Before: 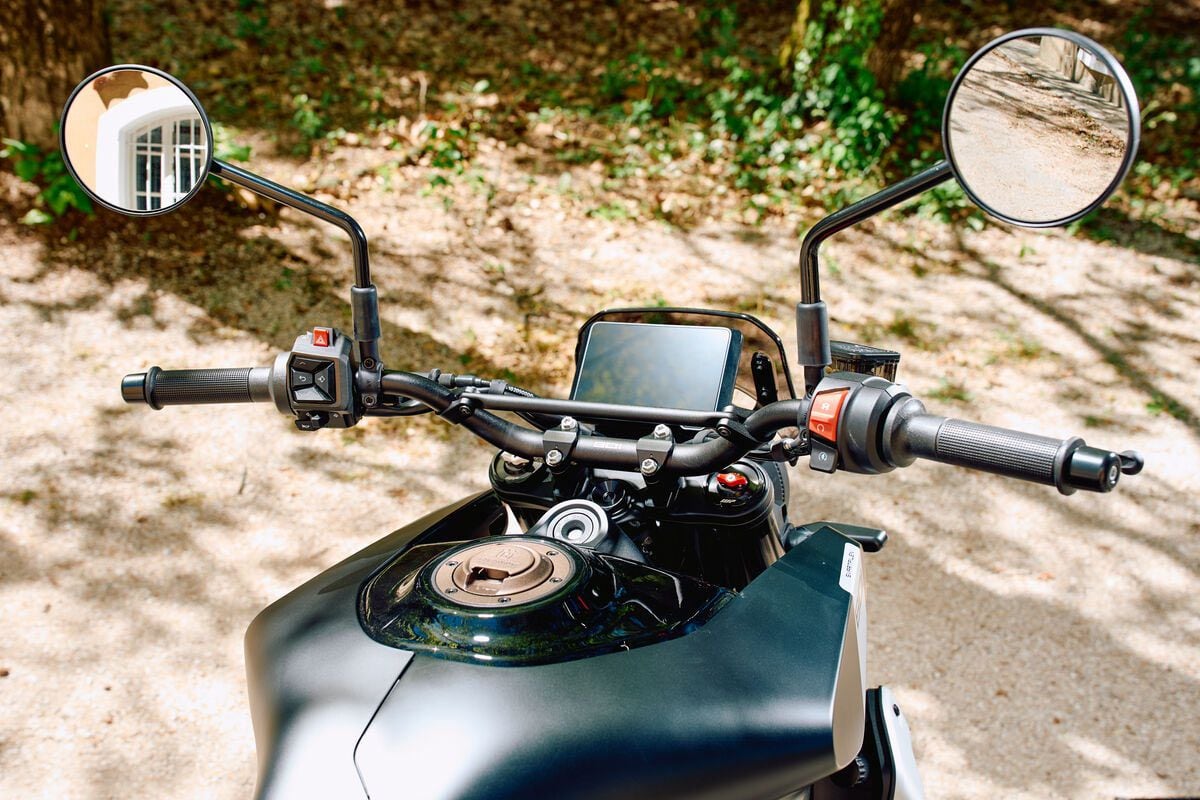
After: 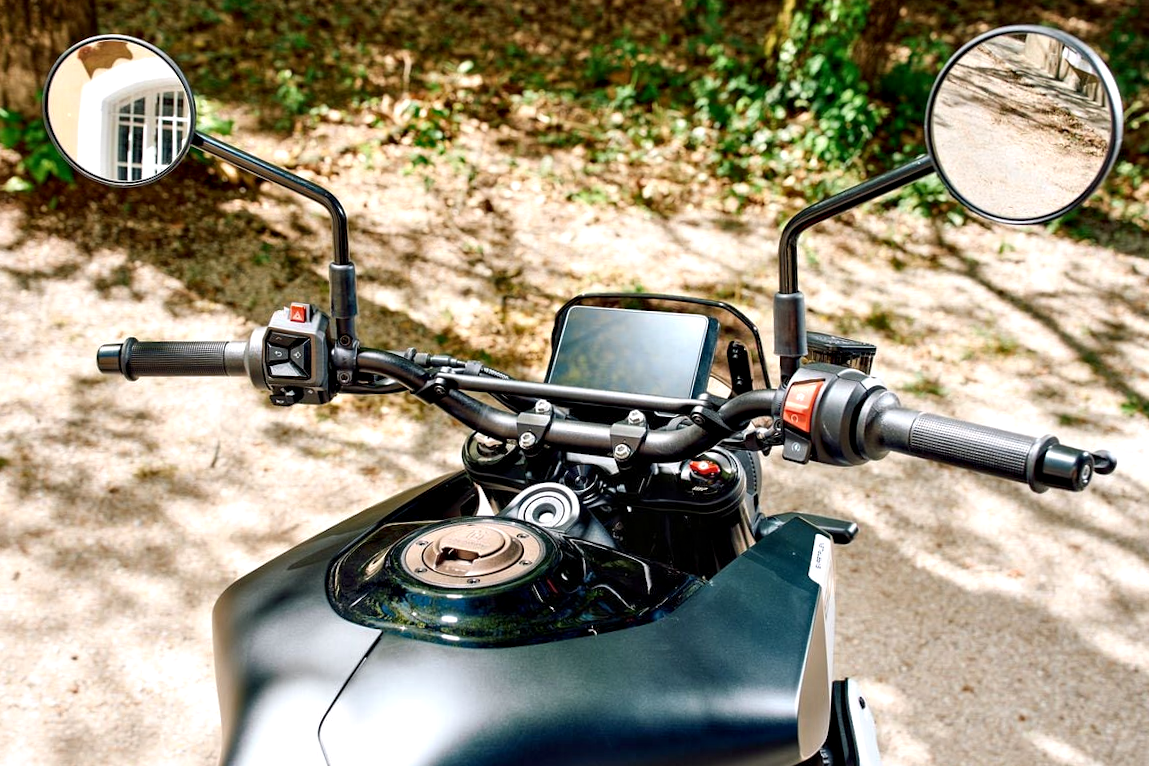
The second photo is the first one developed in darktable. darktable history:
exposure: exposure 0.131 EV, compensate highlight preservation false
crop and rotate: angle -1.69°
contrast equalizer: y [[0.524, 0.538, 0.547, 0.548, 0.538, 0.524], [0.5 ×6], [0.5 ×6], [0 ×6], [0 ×6]]
